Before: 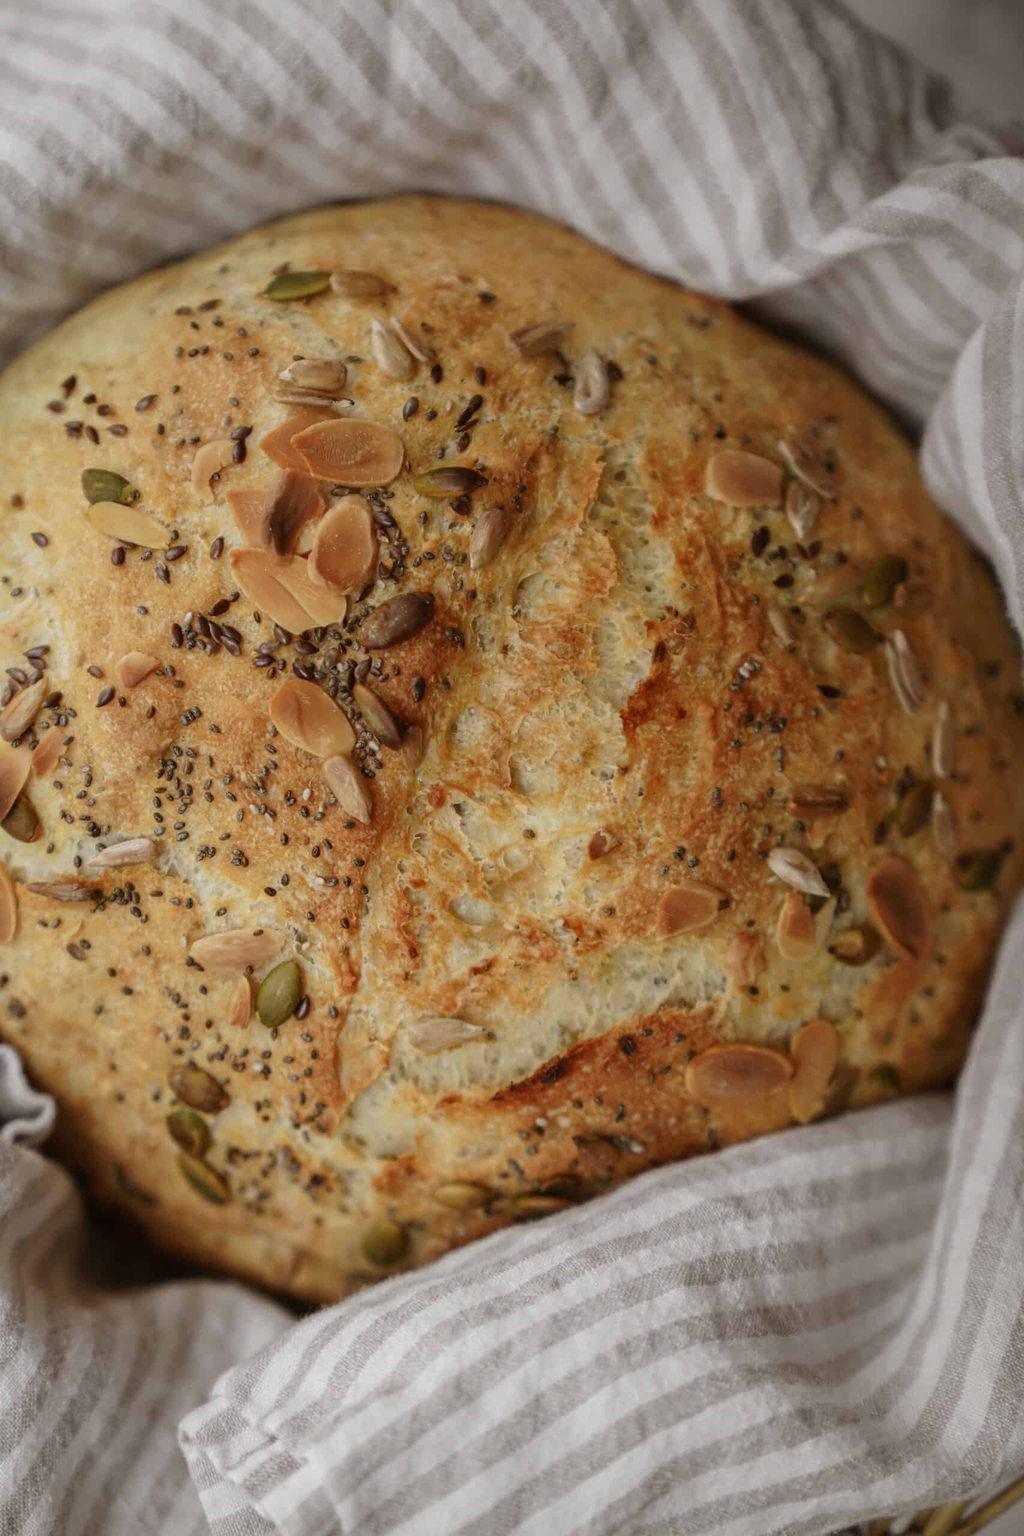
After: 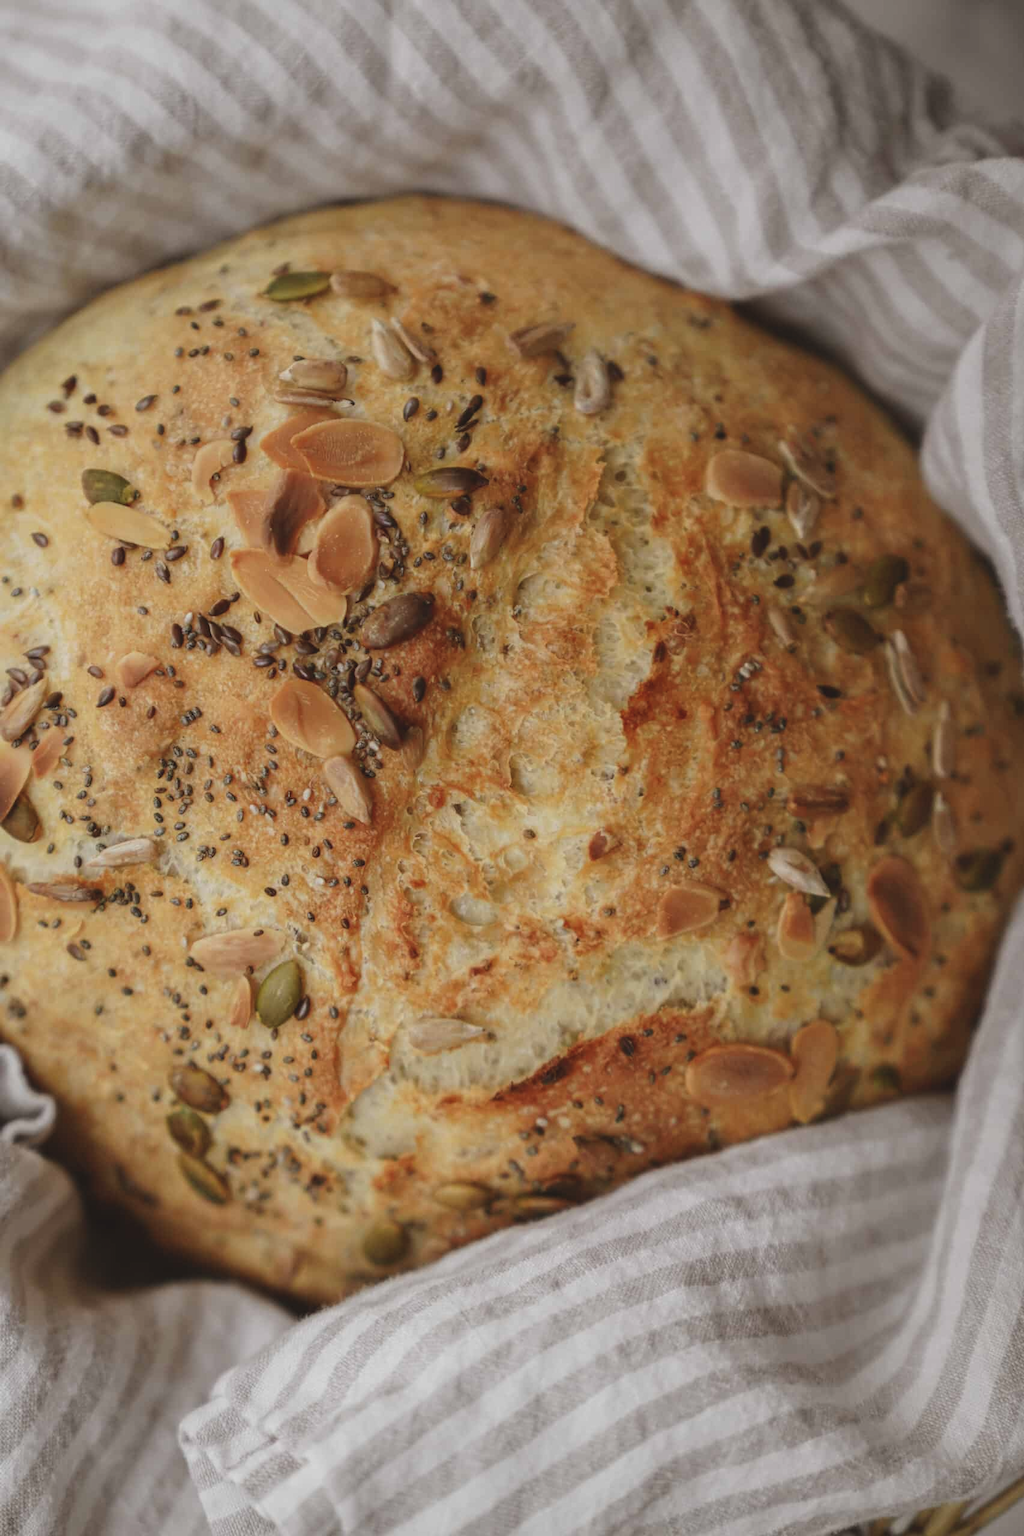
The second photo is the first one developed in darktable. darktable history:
exposure: black level correction -0.008, exposure 0.068 EV, compensate highlight preservation false
filmic rgb: black relative exposure -14.21 EV, white relative exposure 3.36 EV, hardness 7.94, contrast 0.991, contrast in shadows safe
